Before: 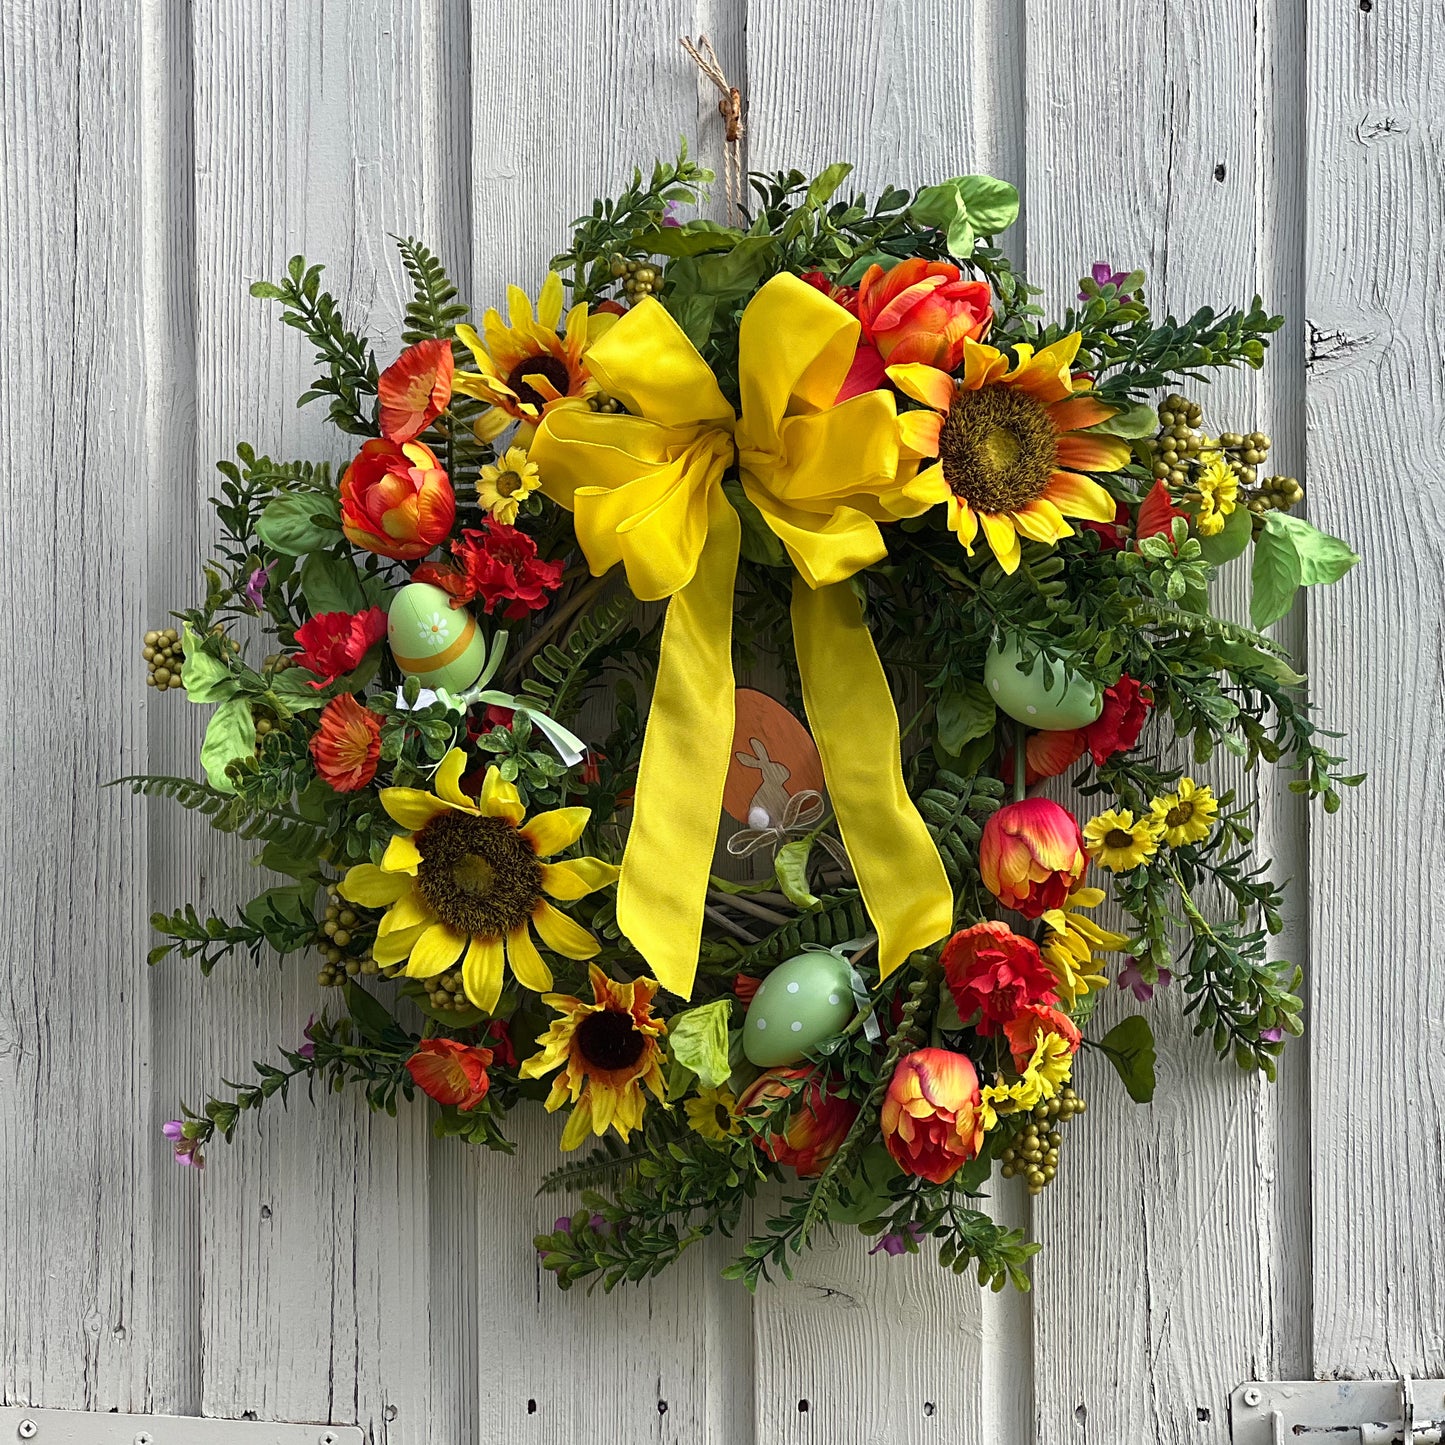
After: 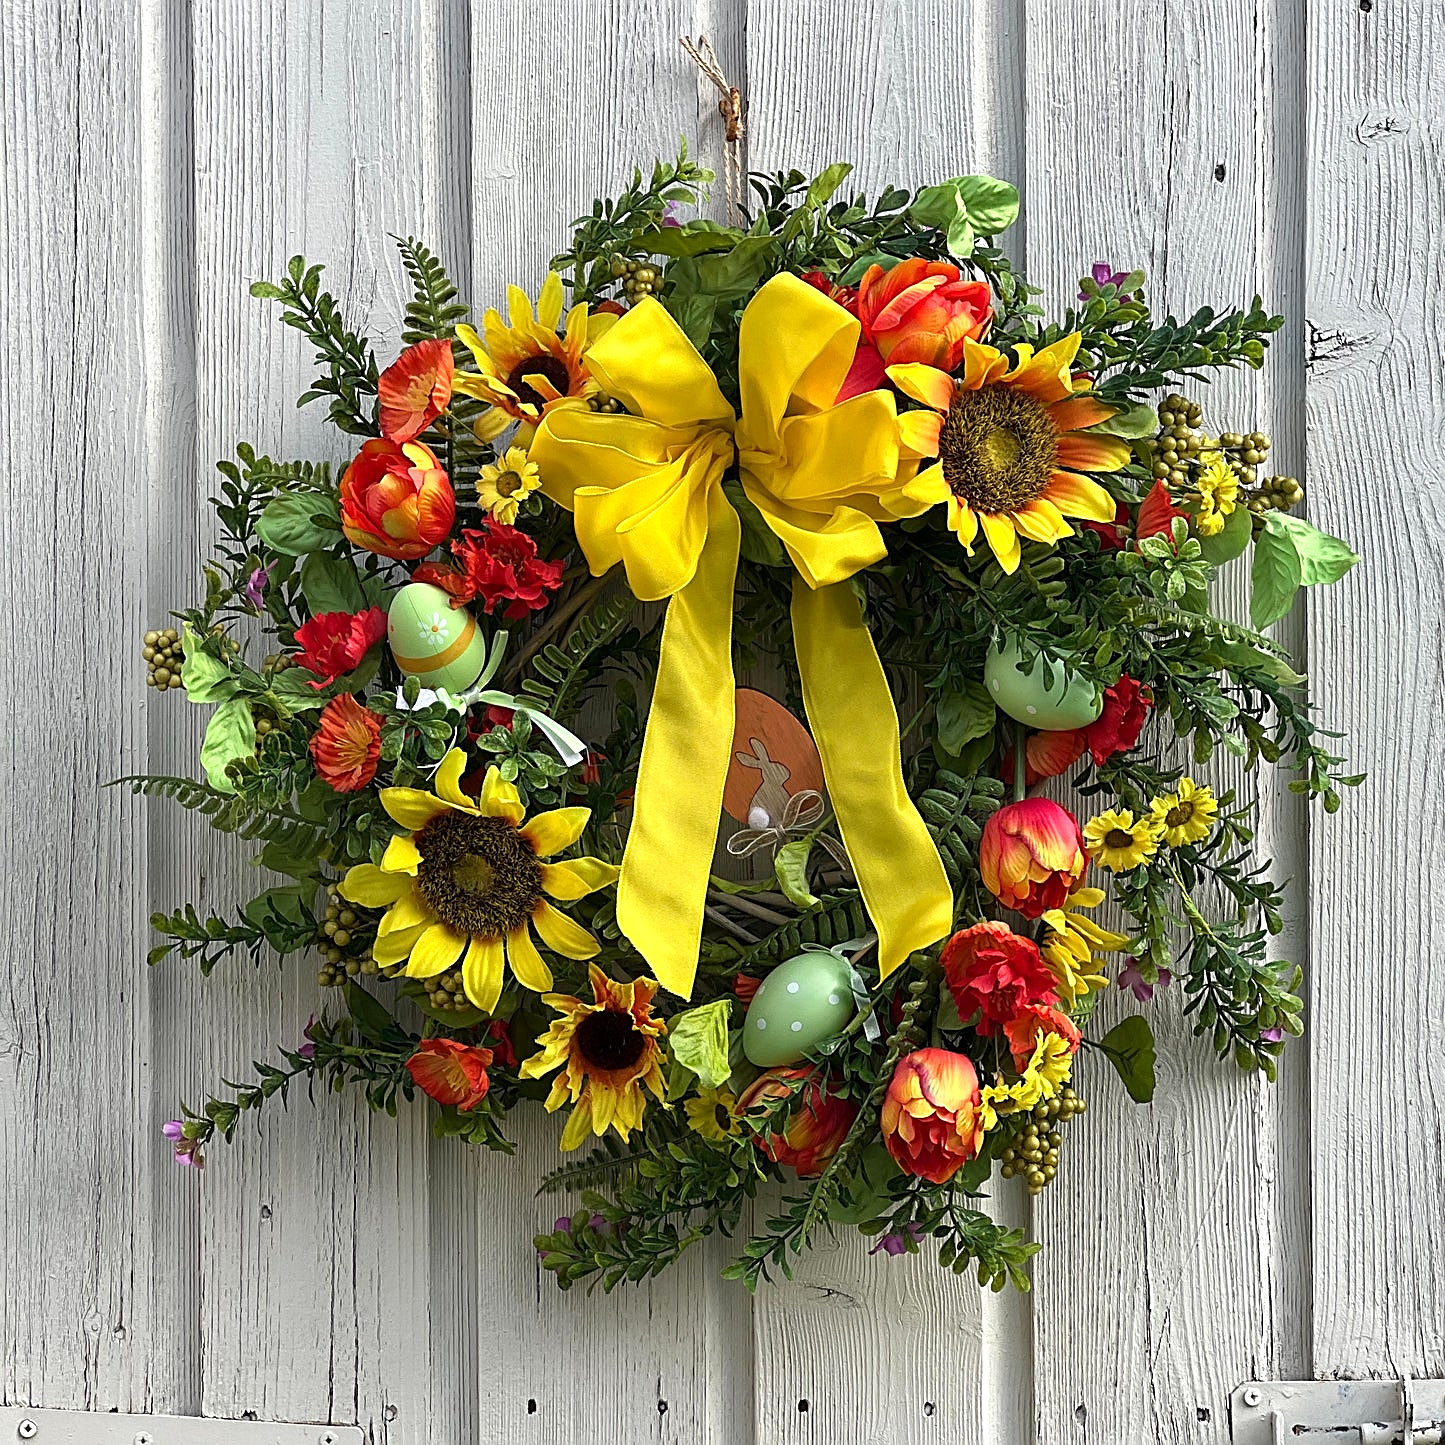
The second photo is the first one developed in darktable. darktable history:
sharpen: on, module defaults
exposure: black level correction 0.001, exposure 0.191 EV, compensate highlight preservation false
